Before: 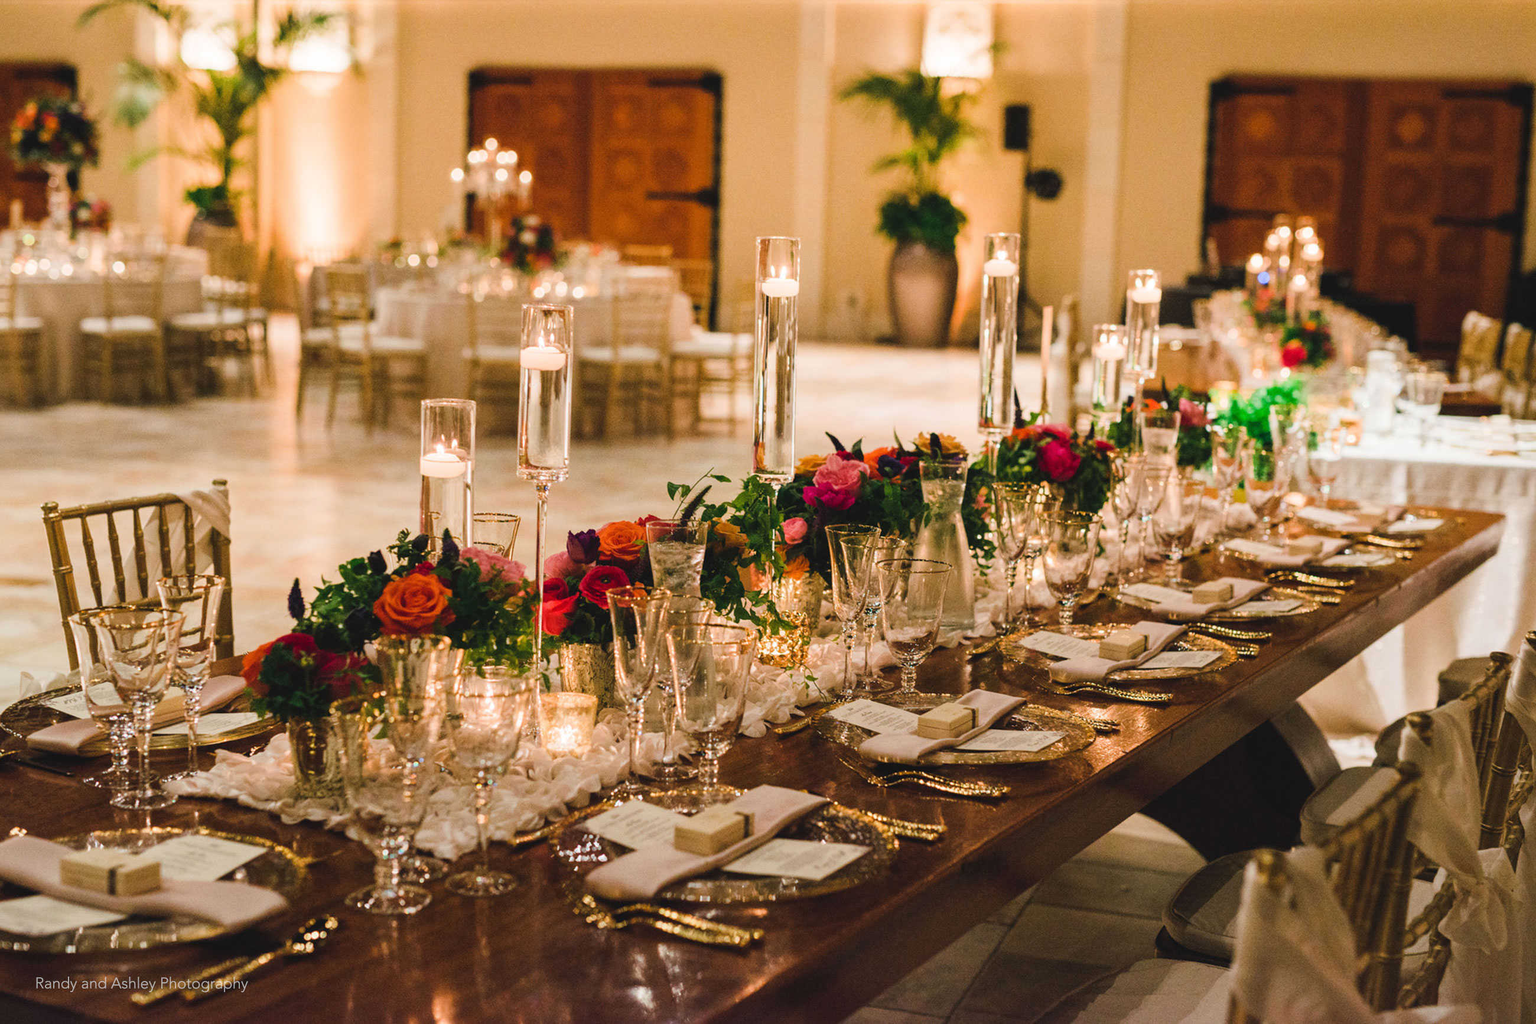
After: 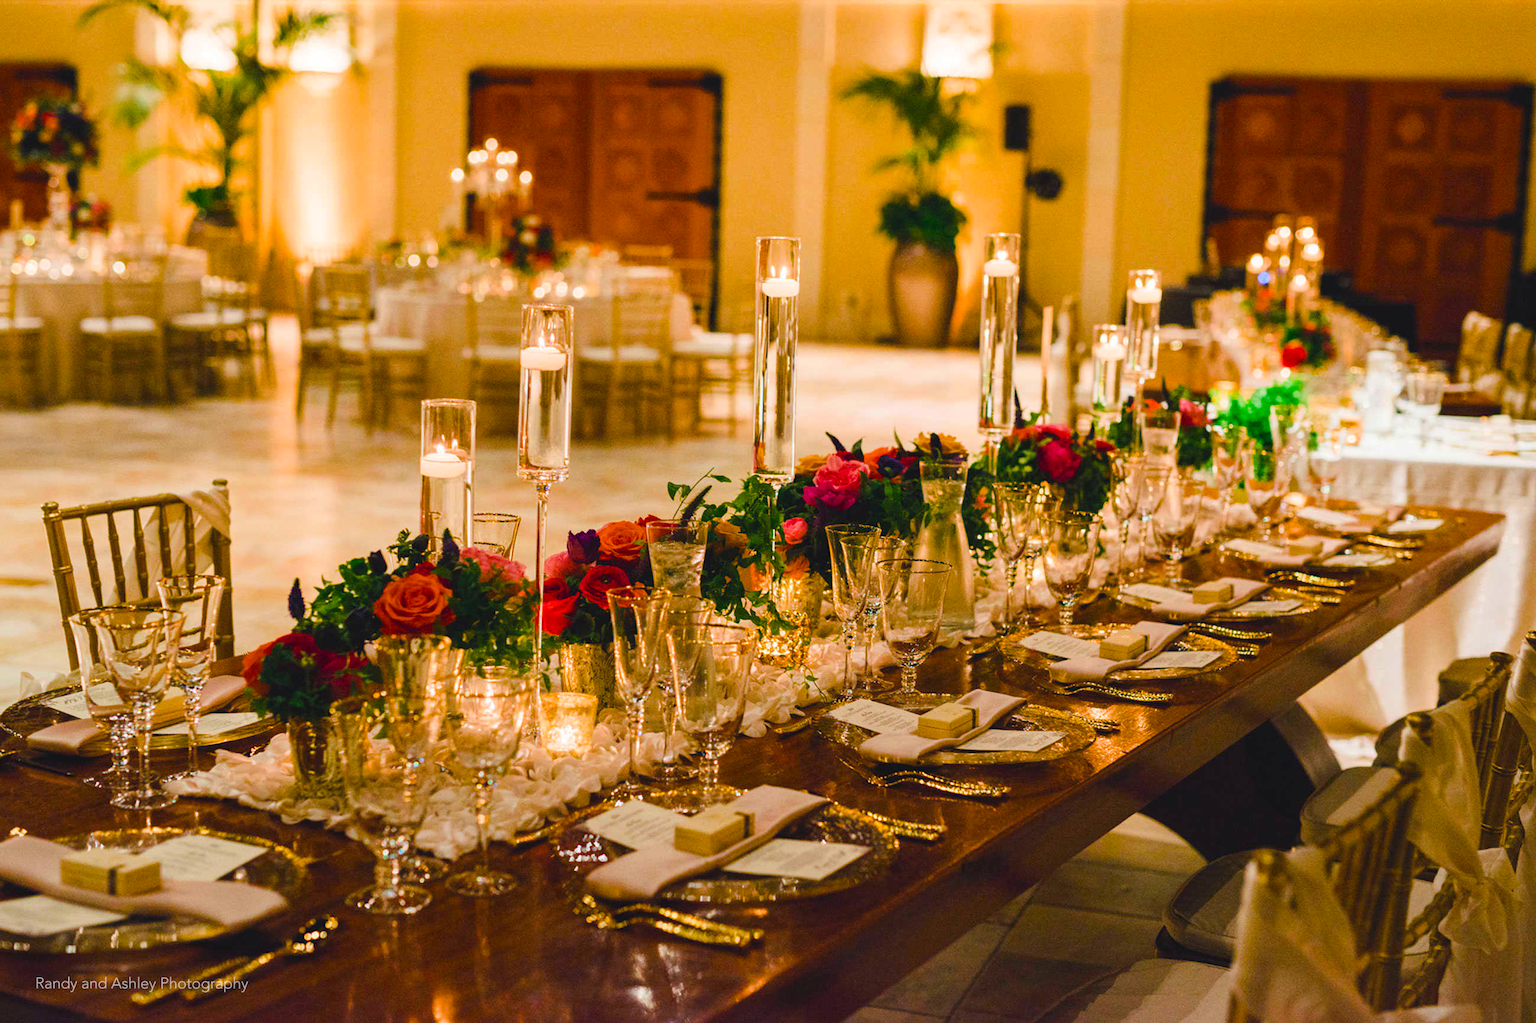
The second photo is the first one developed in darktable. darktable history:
color balance rgb: shadows lift › chroma 3.278%, shadows lift › hue 278.28°, power › hue 309.55°, linear chroma grading › global chroma 15.509%, perceptual saturation grading › global saturation 29.843%, global vibrance 5.11%
